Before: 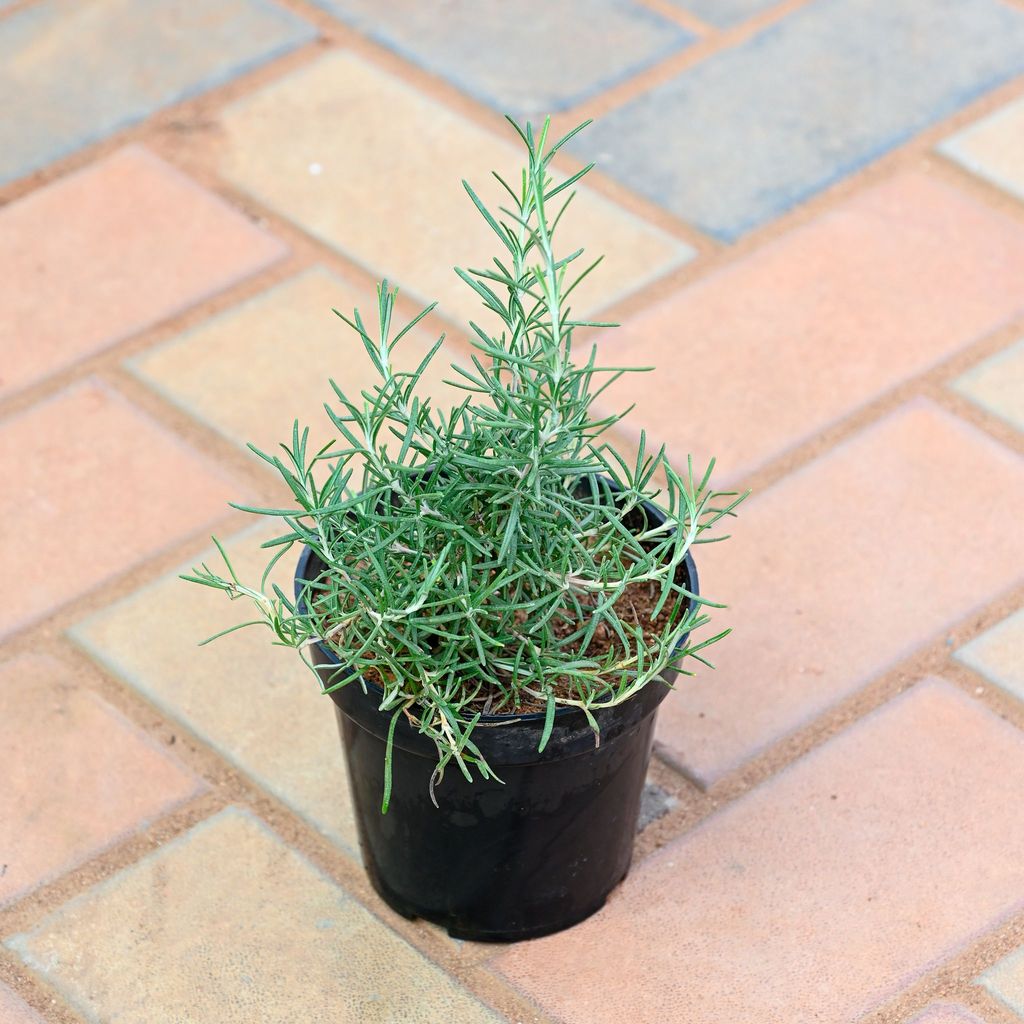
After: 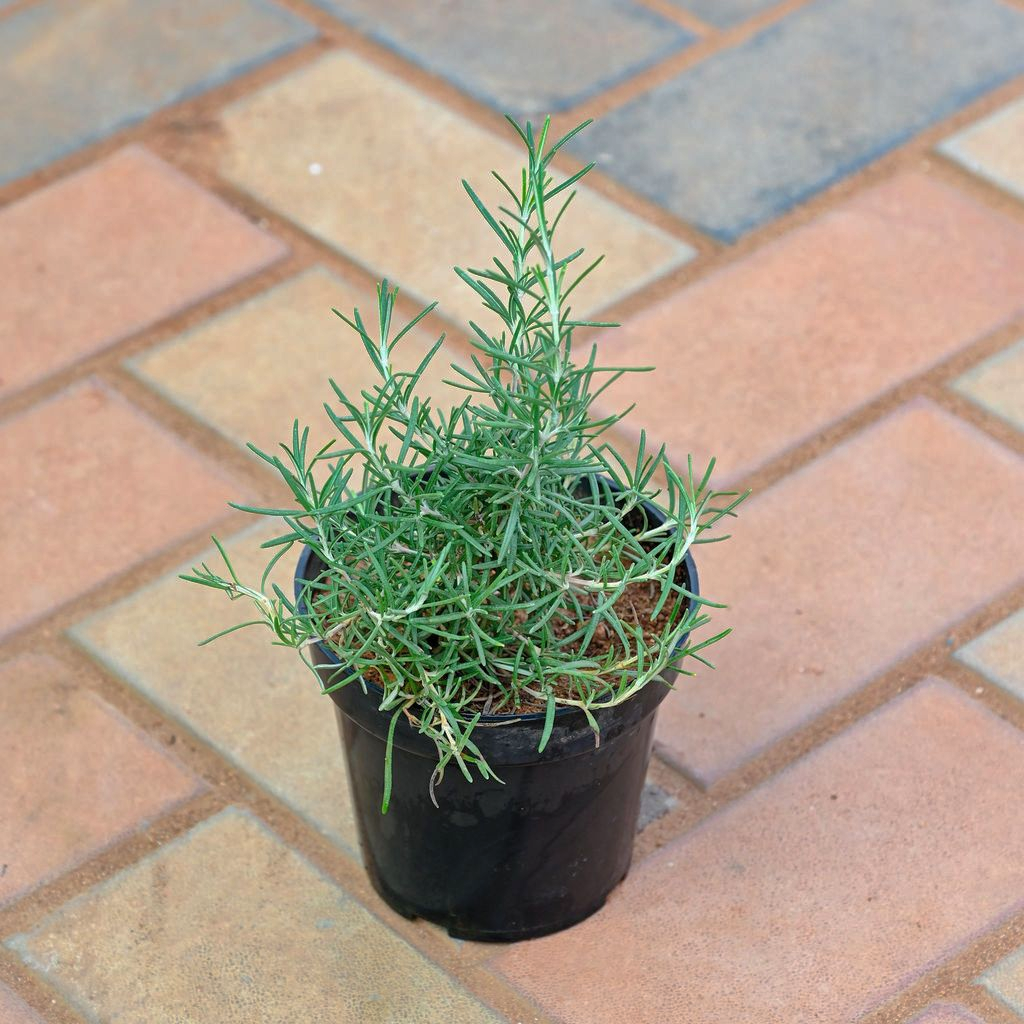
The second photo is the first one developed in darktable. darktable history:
shadows and highlights: shadows 40.2, highlights -59.97
